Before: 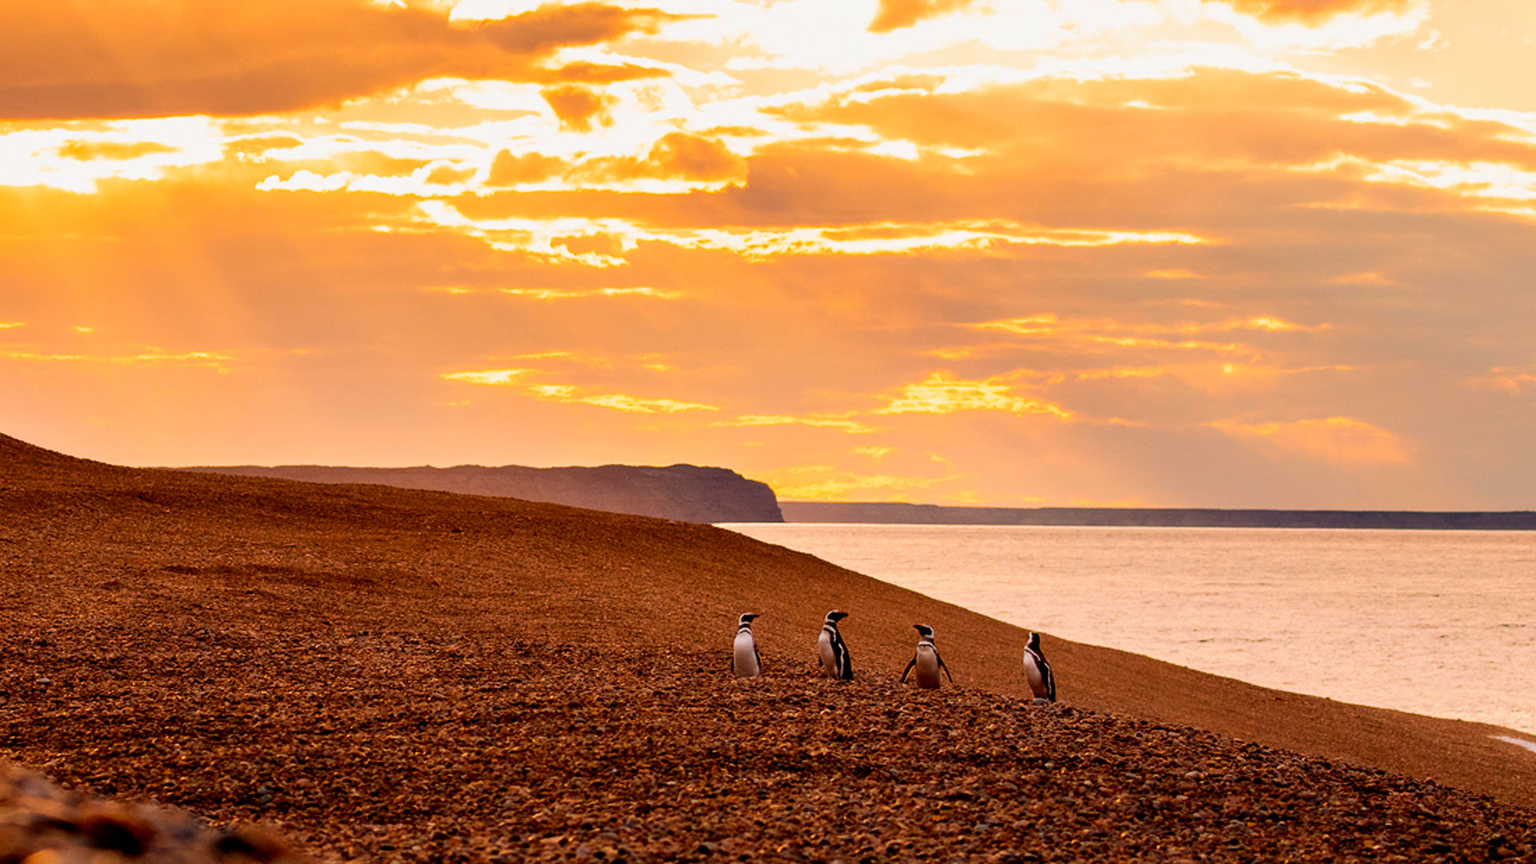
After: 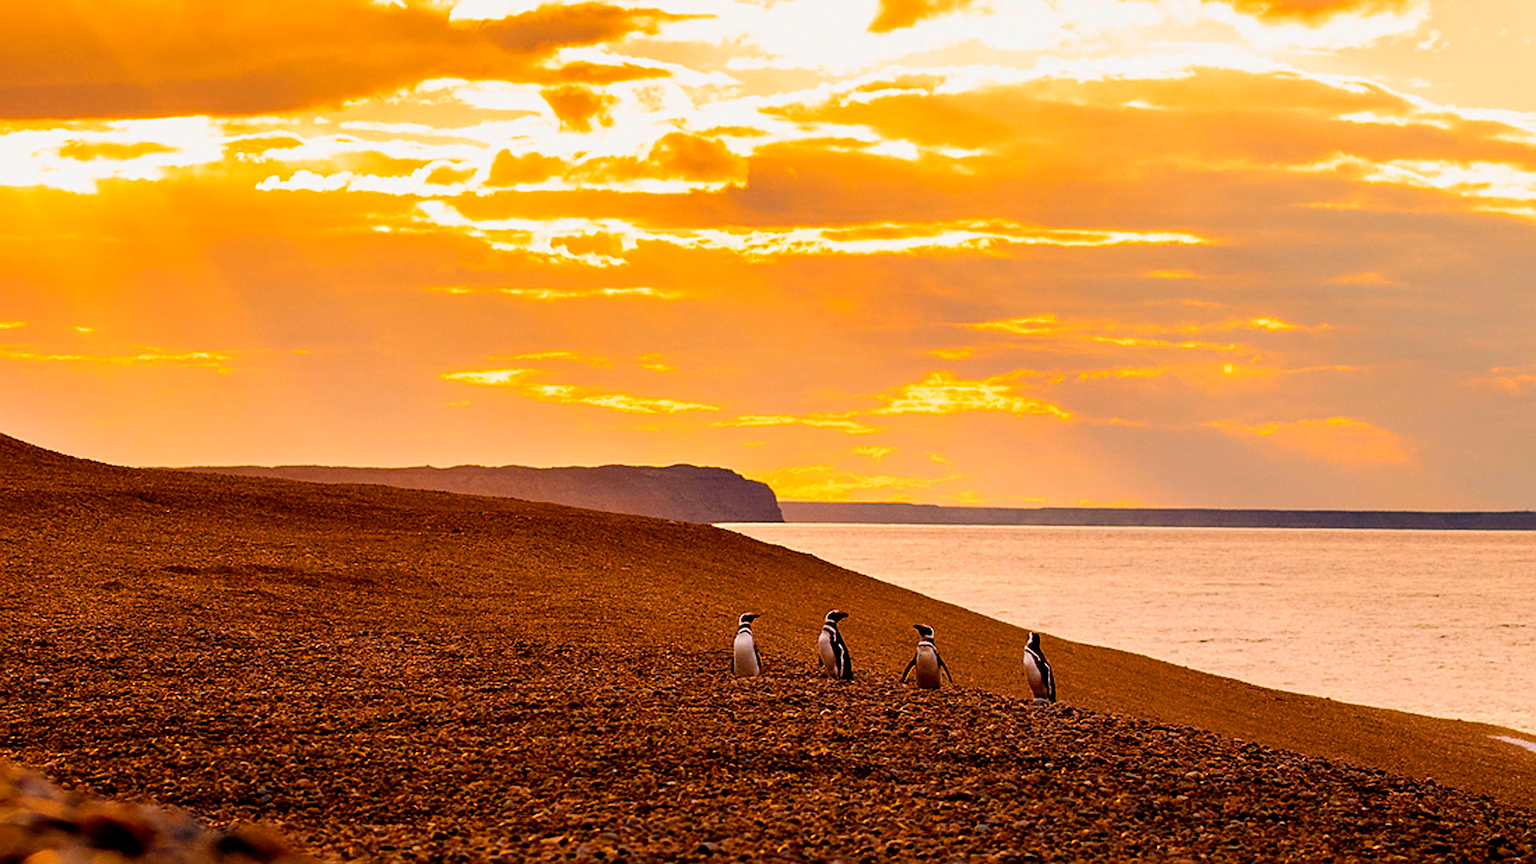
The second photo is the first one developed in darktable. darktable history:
color balance rgb: perceptual saturation grading › global saturation 20%, global vibrance 10%
sharpen: on, module defaults
